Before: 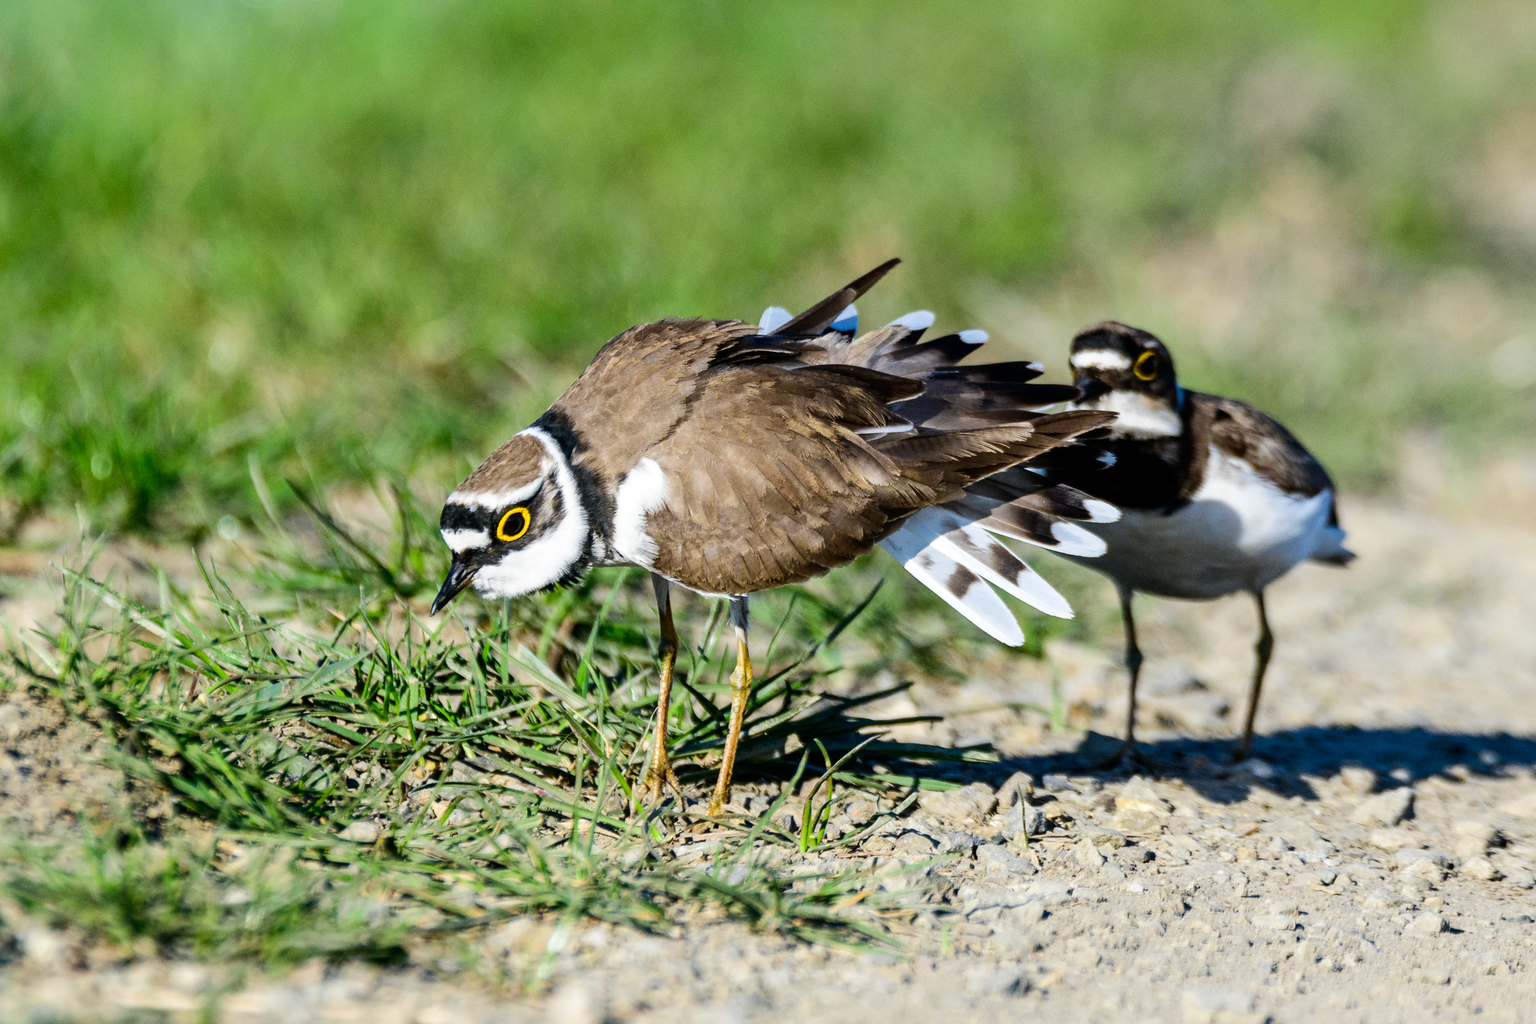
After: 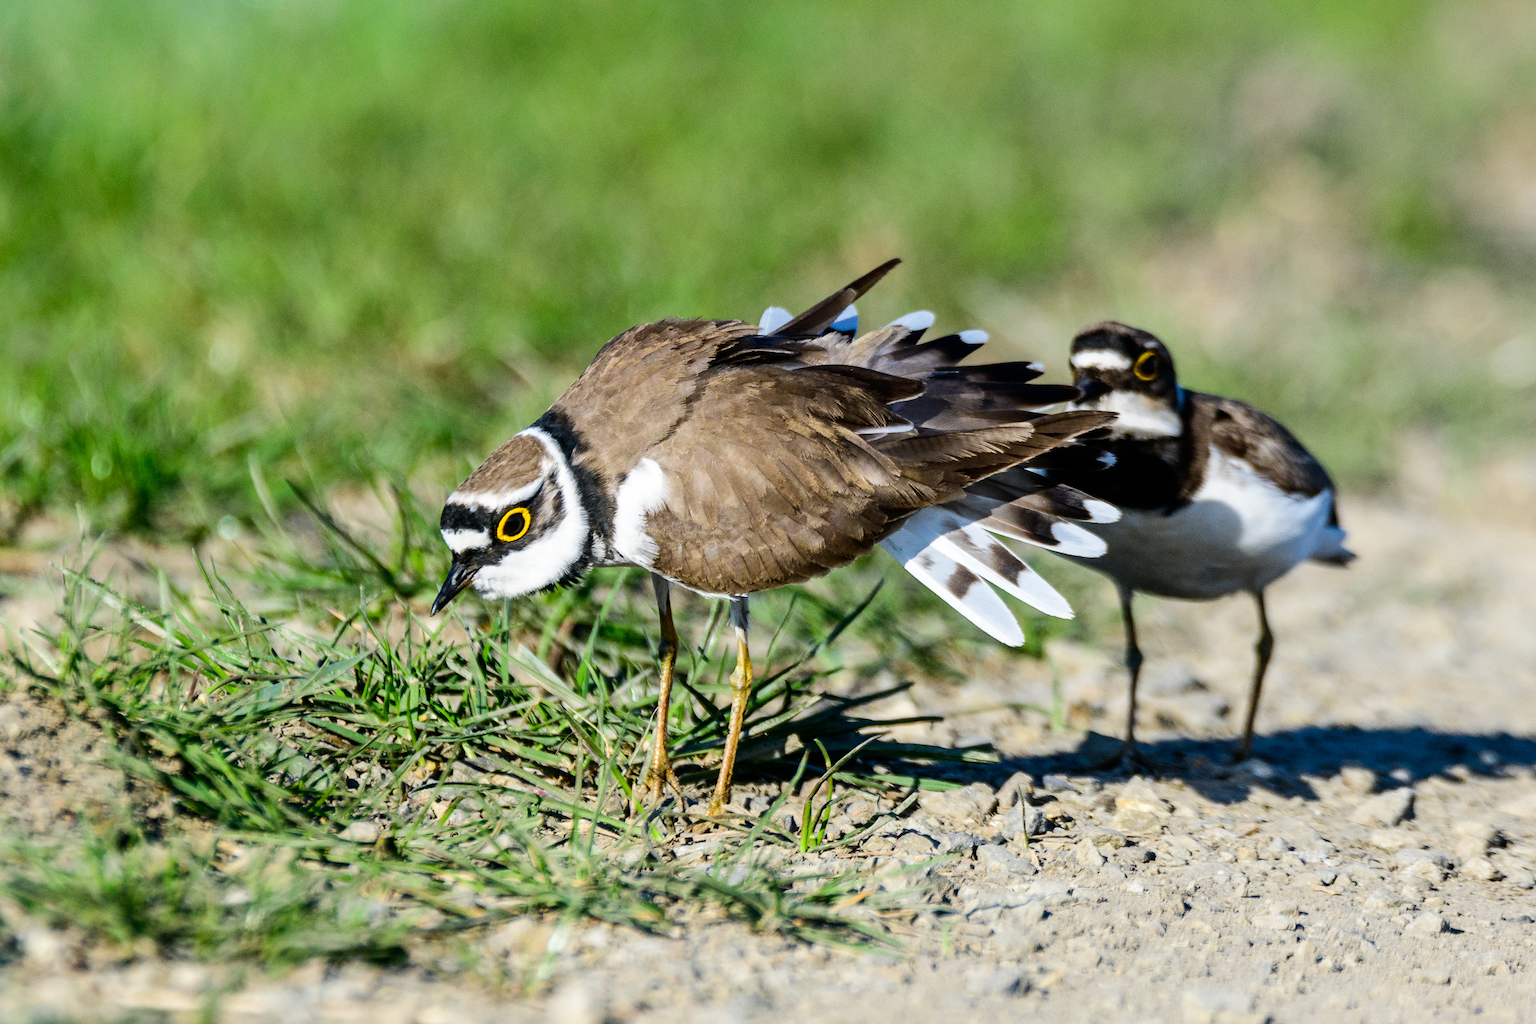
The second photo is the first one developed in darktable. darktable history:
tone equalizer: smoothing diameter 2.14%, edges refinement/feathering 16.75, mask exposure compensation -1.57 EV, filter diffusion 5
